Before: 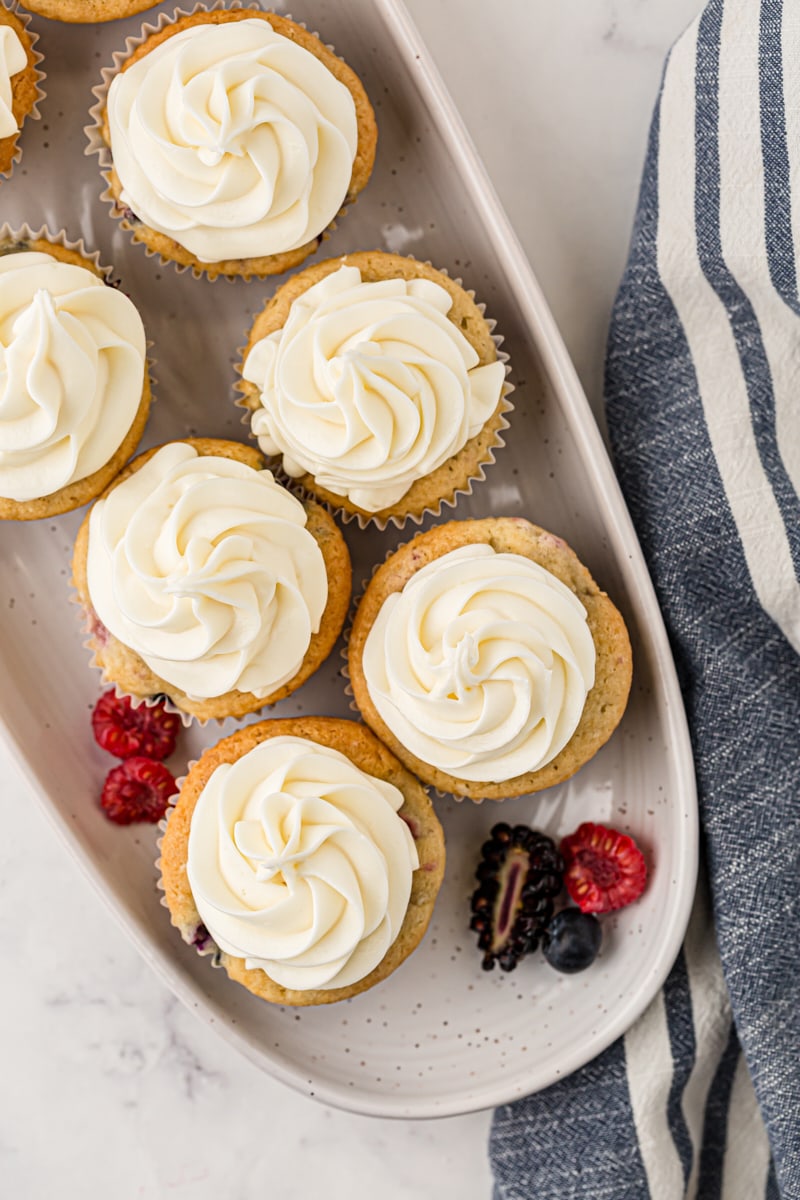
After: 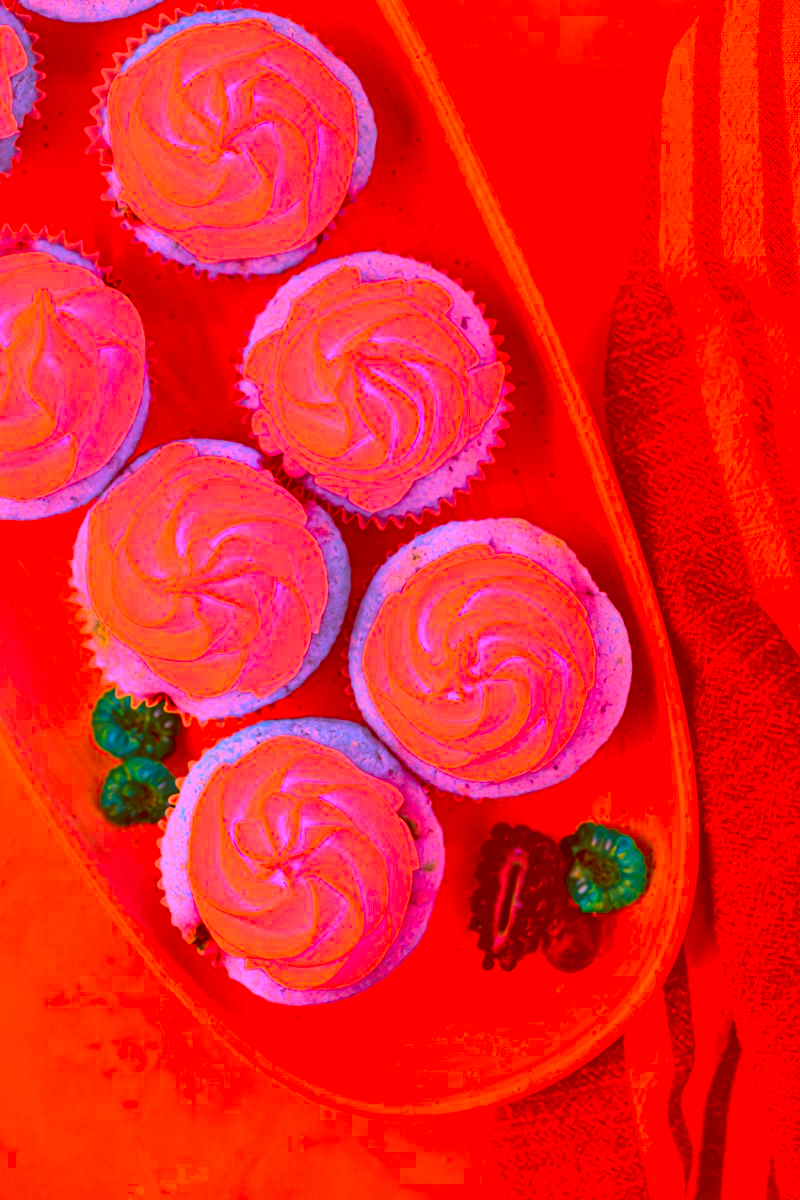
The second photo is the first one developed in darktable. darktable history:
color correction: highlights a* -39.68, highlights b* -40, shadows a* -40, shadows b* -40, saturation -3
color balance: output saturation 98.5%
